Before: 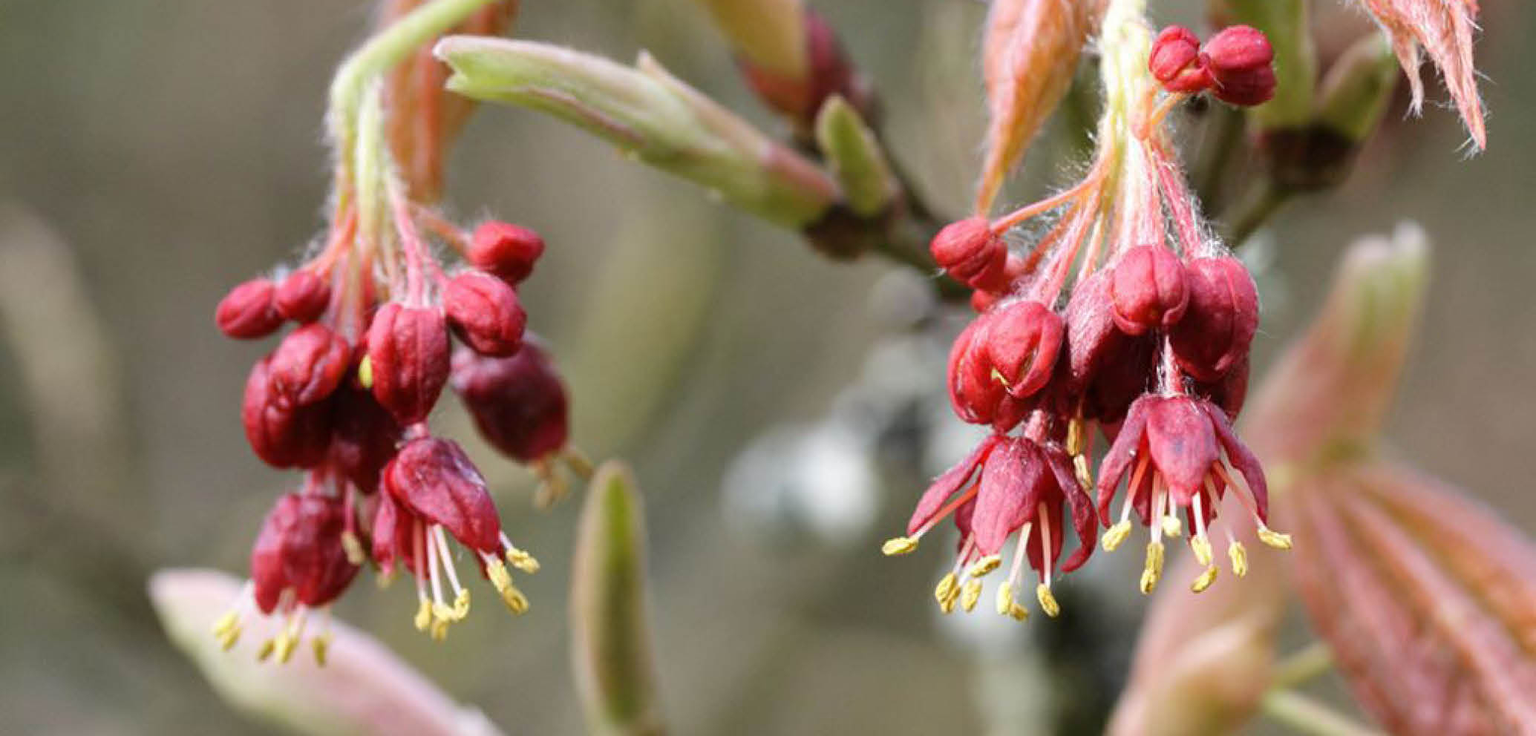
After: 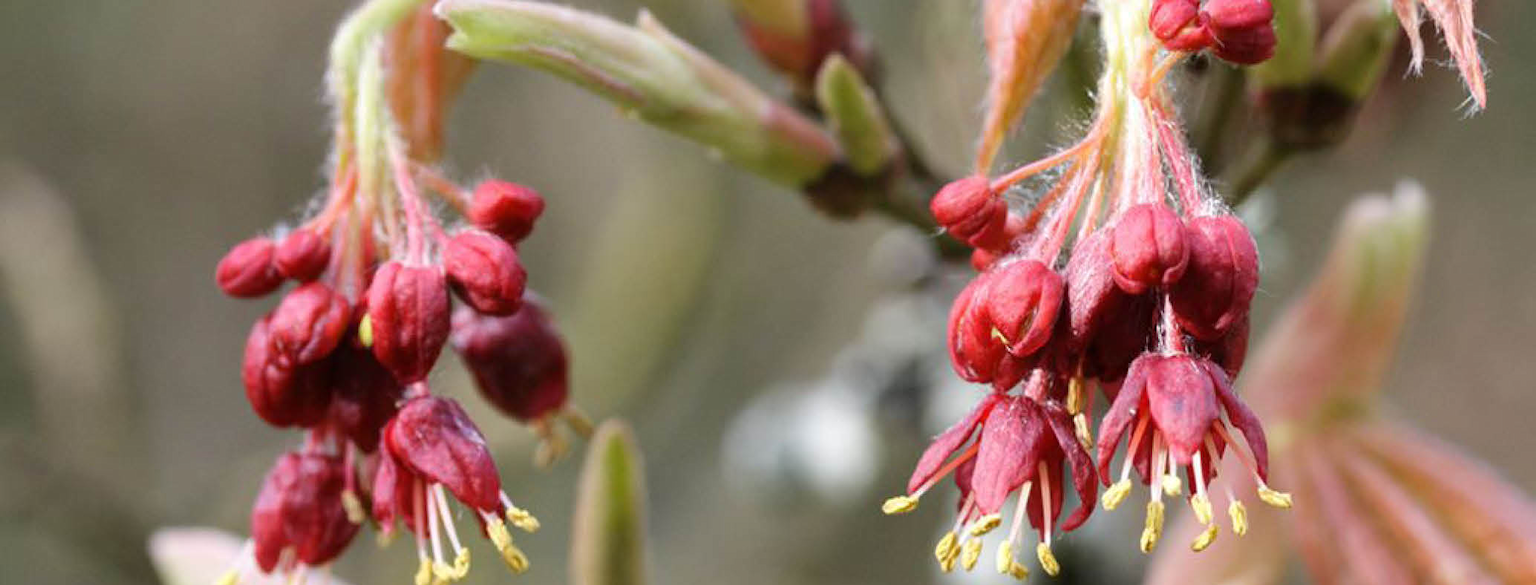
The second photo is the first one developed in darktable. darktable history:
crop and rotate: top 5.654%, bottom 14.85%
levels: levels [0, 0.498, 0.996]
